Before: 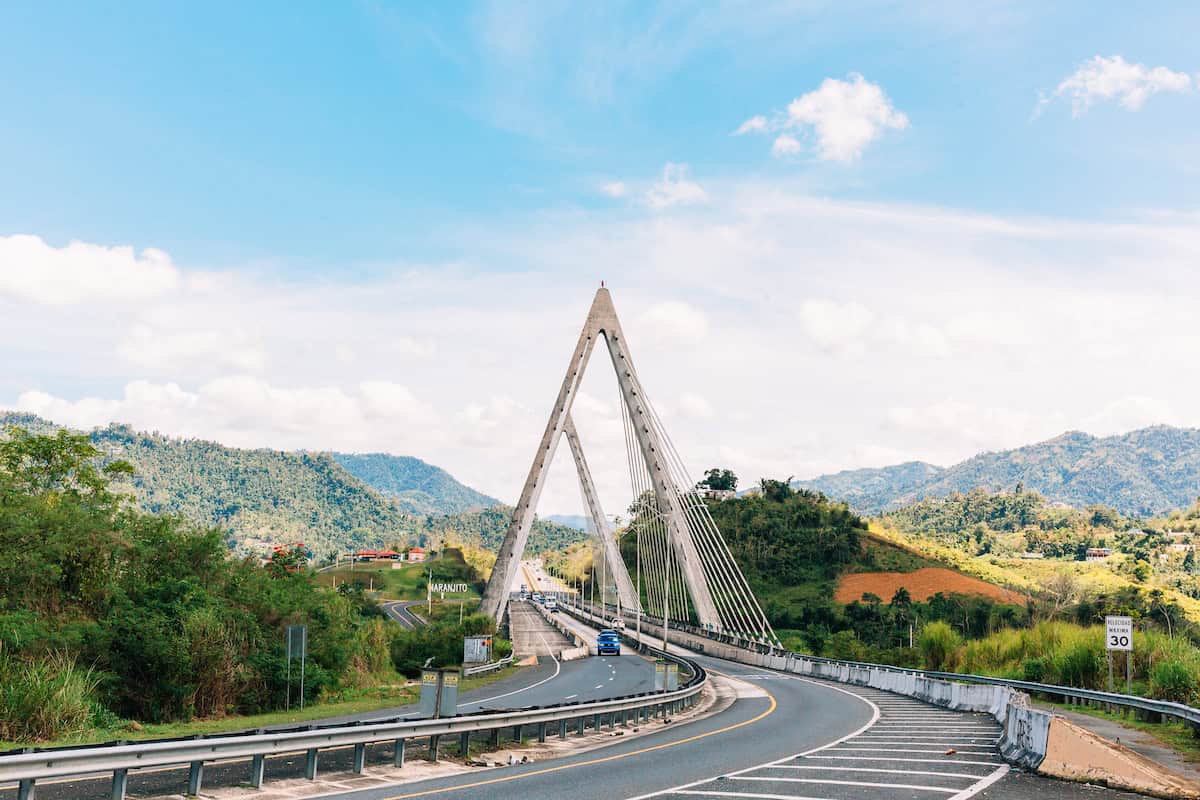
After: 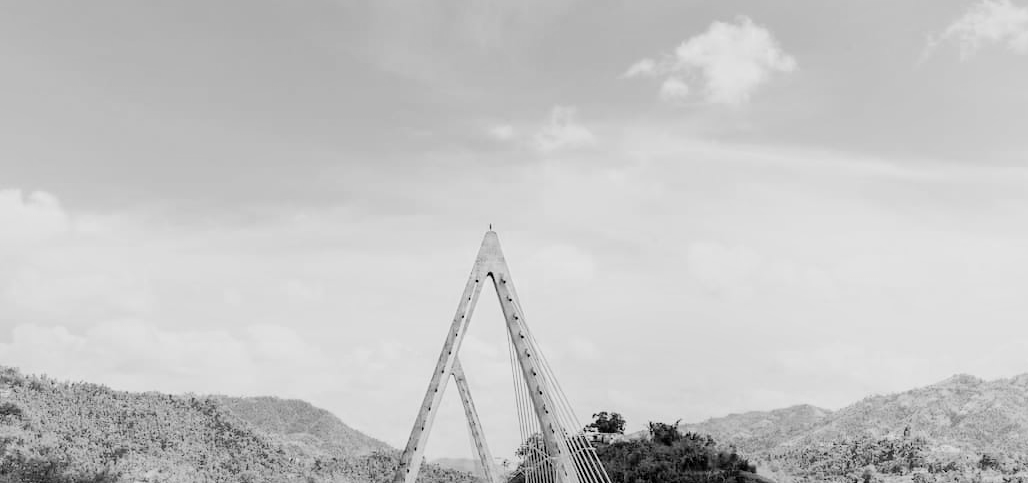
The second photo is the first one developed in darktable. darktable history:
crop and rotate: left 9.345%, top 7.22%, right 4.982%, bottom 32.331%
color zones: curves: ch0 [(0.004, 0.588) (0.116, 0.636) (0.259, 0.476) (0.423, 0.464) (0.75, 0.5)]; ch1 [(0, 0) (0.143, 0) (0.286, 0) (0.429, 0) (0.571, 0) (0.714, 0) (0.857, 0)]
local contrast: mode bilateral grid, contrast 20, coarseness 50, detail 132%, midtone range 0.2
filmic rgb: black relative exposure -7.65 EV, white relative exposure 4.56 EV, hardness 3.61
color balance rgb: linear chroma grading › global chroma 15%, perceptual saturation grading › global saturation 30%
shadows and highlights: shadows -24.28, highlights 49.77, soften with gaussian
